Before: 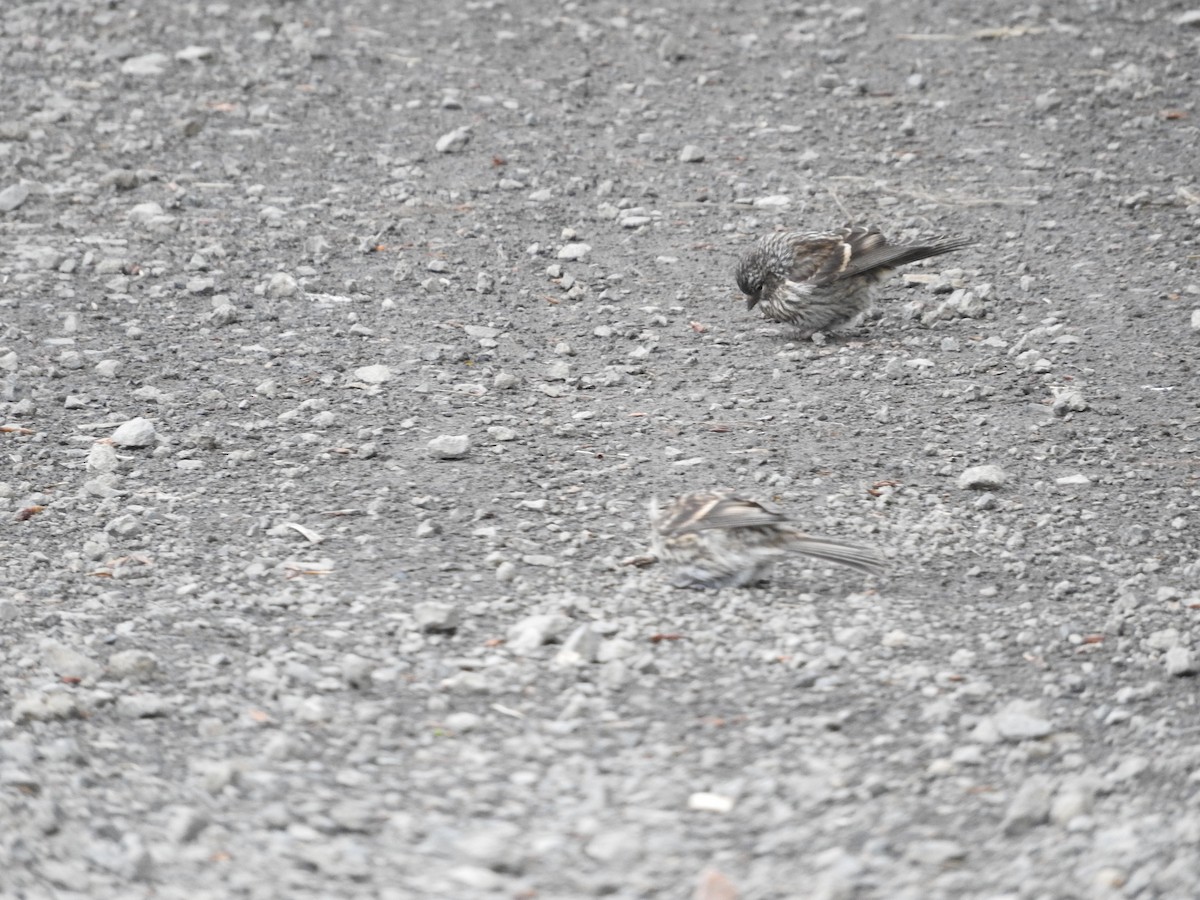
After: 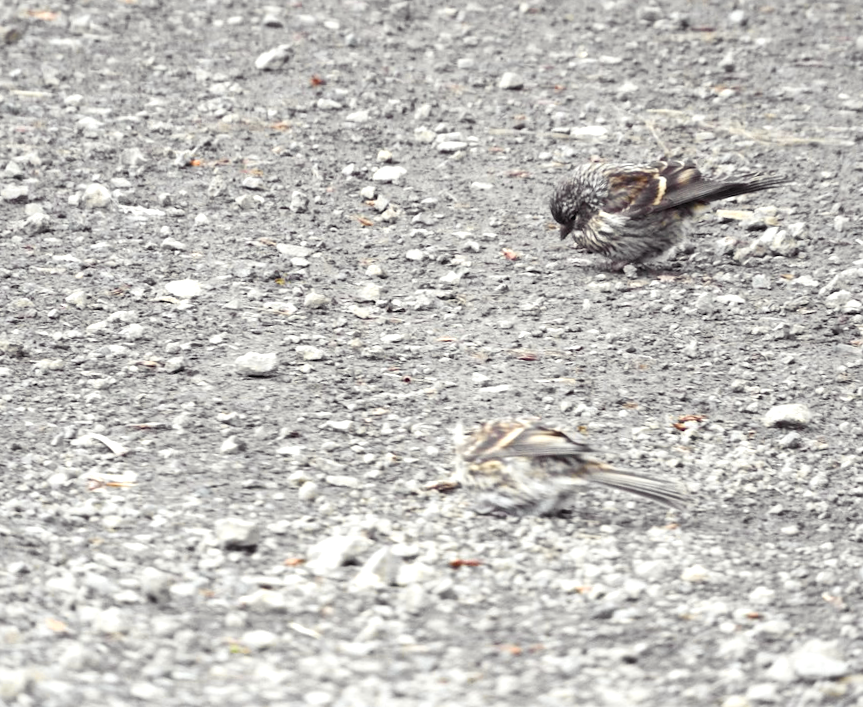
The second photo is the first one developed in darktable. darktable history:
crop and rotate: left 17.046%, top 10.659%, right 12.989%, bottom 14.553%
color balance rgb: shadows lift › luminance -21.66%, shadows lift › chroma 6.57%, shadows lift › hue 270°, power › chroma 0.68%, power › hue 60°, highlights gain › luminance 6.08%, highlights gain › chroma 1.33%, highlights gain › hue 90°, global offset › luminance -0.87%, perceptual saturation grading › global saturation 26.86%, perceptual saturation grading › highlights -28.39%, perceptual saturation grading › mid-tones 15.22%, perceptual saturation grading › shadows 33.98%, perceptual brilliance grading › highlights 10%, perceptual brilliance grading › mid-tones 5%
tone curve: curves: ch0 [(0, 0.015) (0.037, 0.032) (0.131, 0.113) (0.275, 0.26) (0.497, 0.505) (0.617, 0.643) (0.704, 0.735) (0.813, 0.842) (0.911, 0.931) (0.997, 1)]; ch1 [(0, 0) (0.301, 0.3) (0.444, 0.438) (0.493, 0.494) (0.501, 0.5) (0.534, 0.543) (0.582, 0.605) (0.658, 0.687) (0.746, 0.79) (1, 1)]; ch2 [(0, 0) (0.246, 0.234) (0.36, 0.356) (0.415, 0.426) (0.476, 0.492) (0.502, 0.499) (0.525, 0.517) (0.533, 0.534) (0.586, 0.598) (0.634, 0.643) (0.706, 0.717) (0.853, 0.83) (1, 0.951)], color space Lab, independent channels, preserve colors none
rotate and perspective: rotation 2.27°, automatic cropping off
local contrast: mode bilateral grid, contrast 20, coarseness 50, detail 120%, midtone range 0.2
